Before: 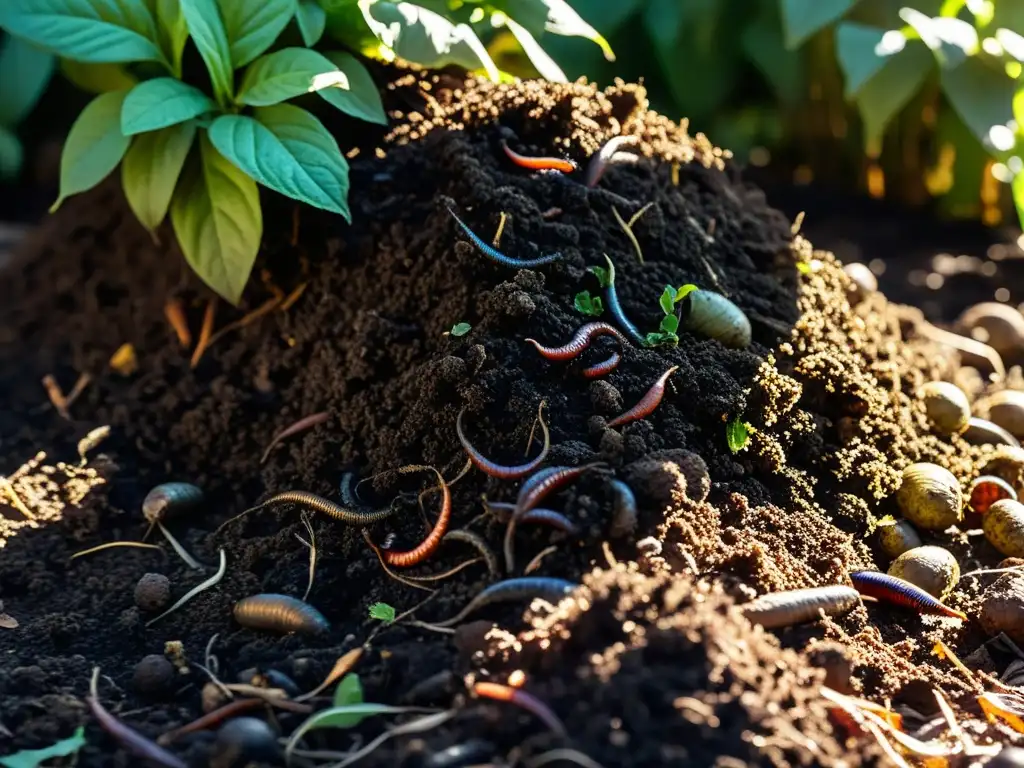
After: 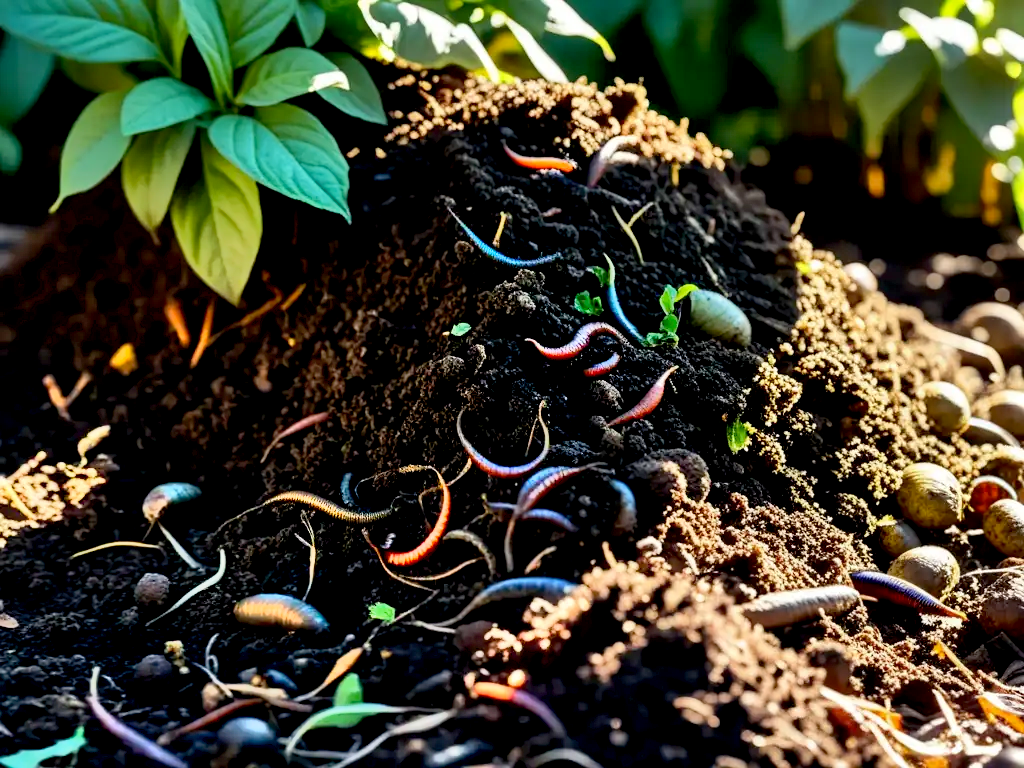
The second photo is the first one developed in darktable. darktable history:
exposure: black level correction 0.01, exposure 0.01 EV, compensate highlight preservation false
shadows and highlights: low approximation 0.01, soften with gaussian
